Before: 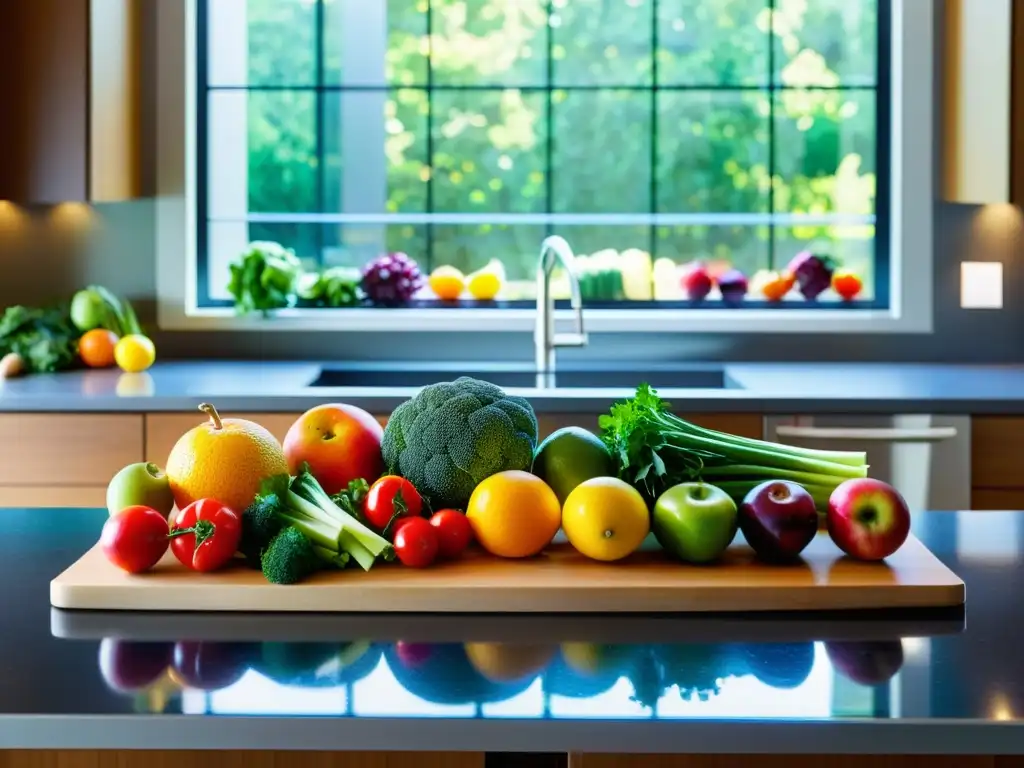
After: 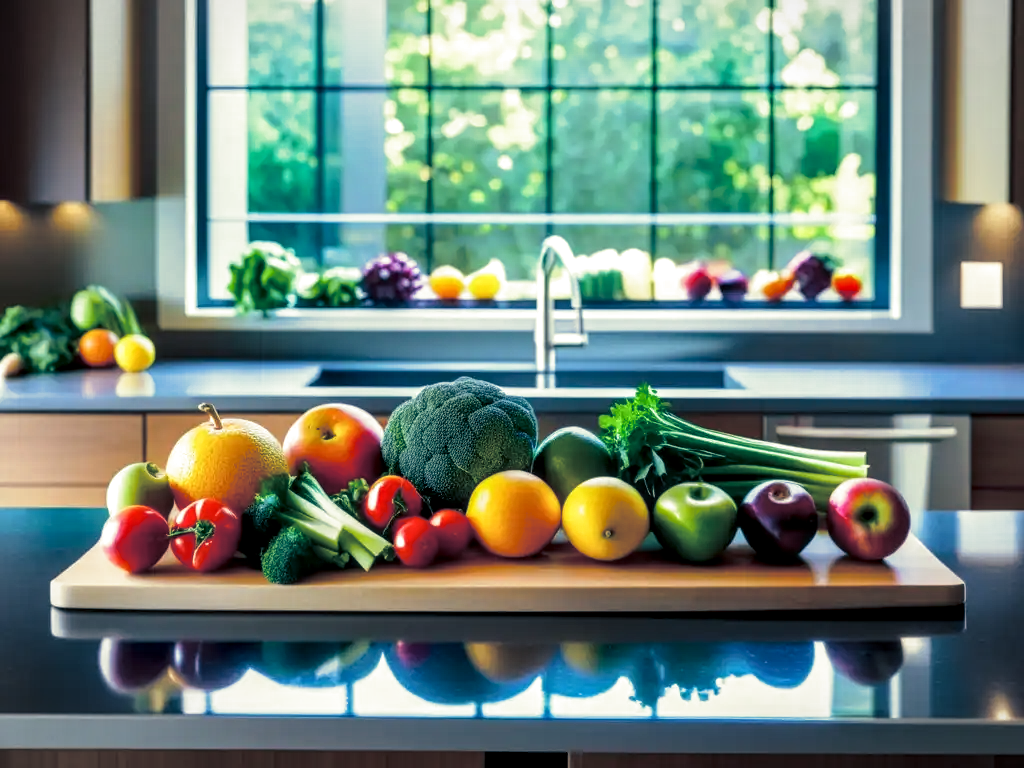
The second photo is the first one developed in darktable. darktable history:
vignetting: fall-off start 100%, brightness -0.282, width/height ratio 1.31
split-toning: shadows › hue 216°, shadows › saturation 1, highlights › hue 57.6°, balance -33.4
local contrast: highlights 61%, detail 143%, midtone range 0.428
